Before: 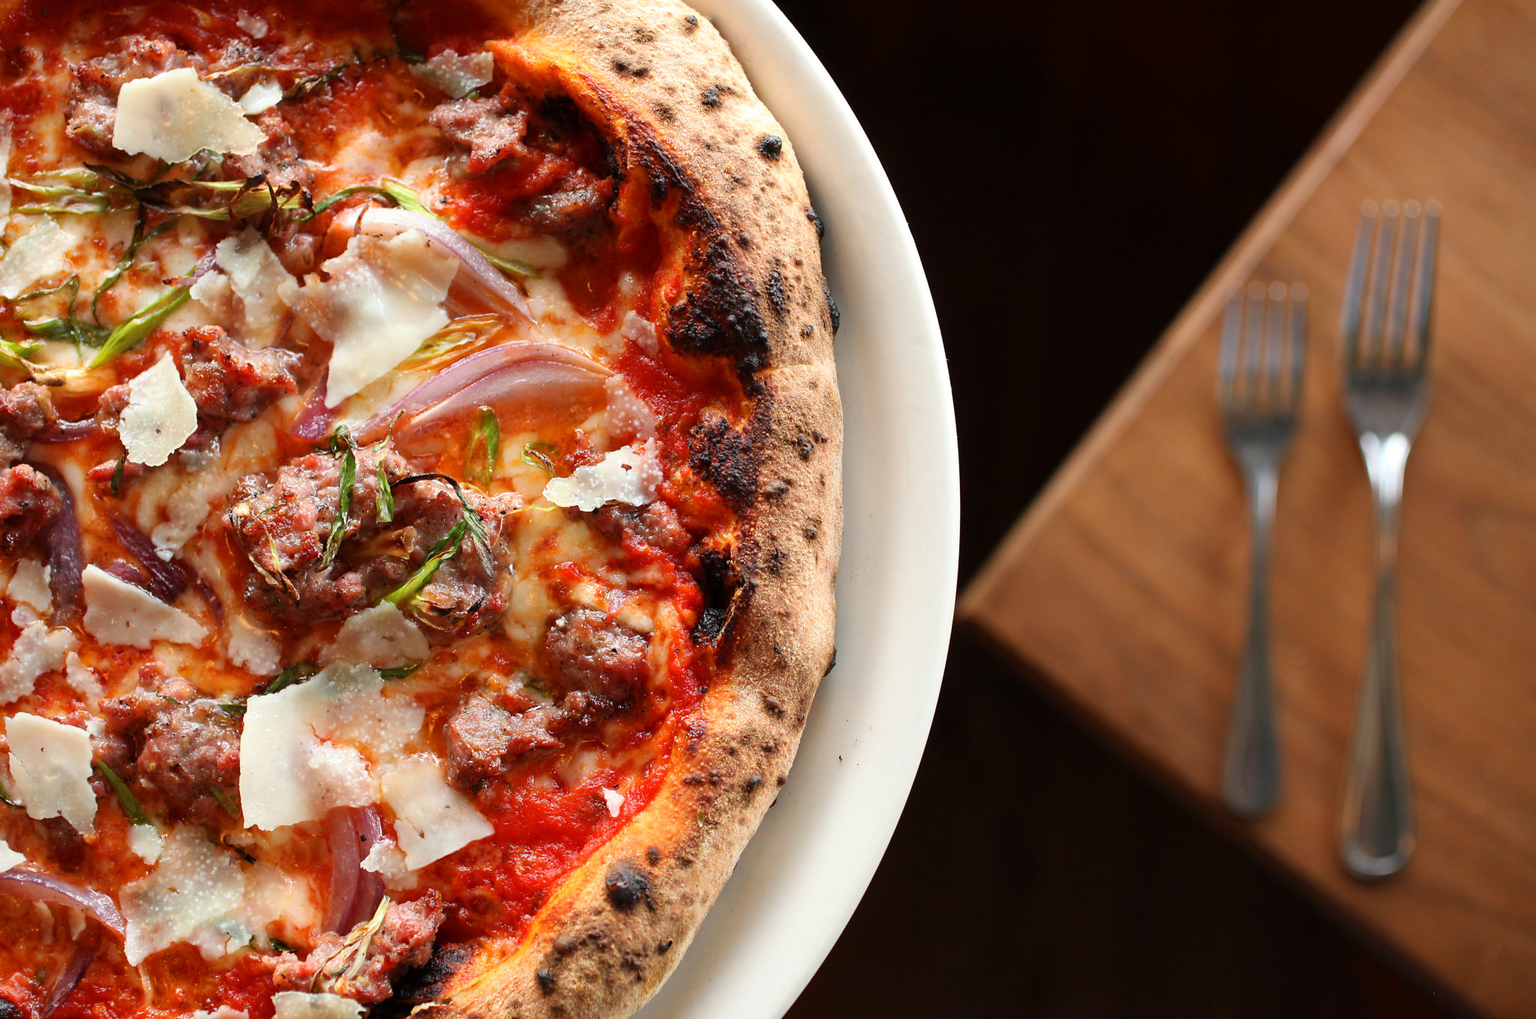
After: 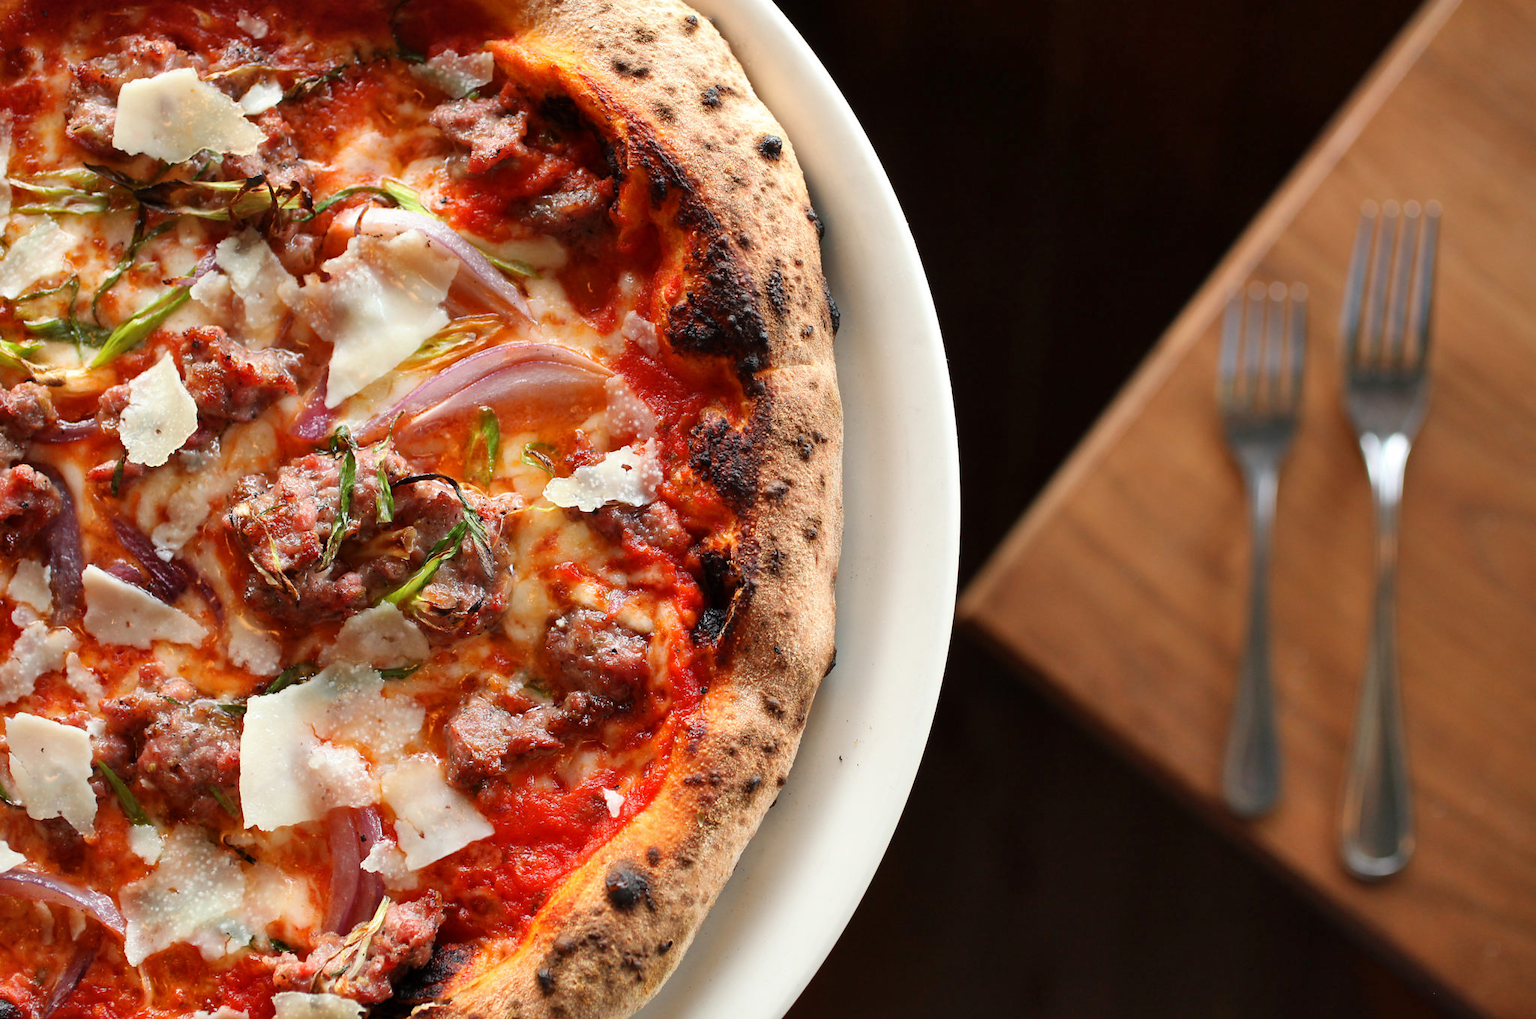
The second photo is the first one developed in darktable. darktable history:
shadows and highlights: radius 116.9, shadows 41.95, highlights -62.1, soften with gaussian
